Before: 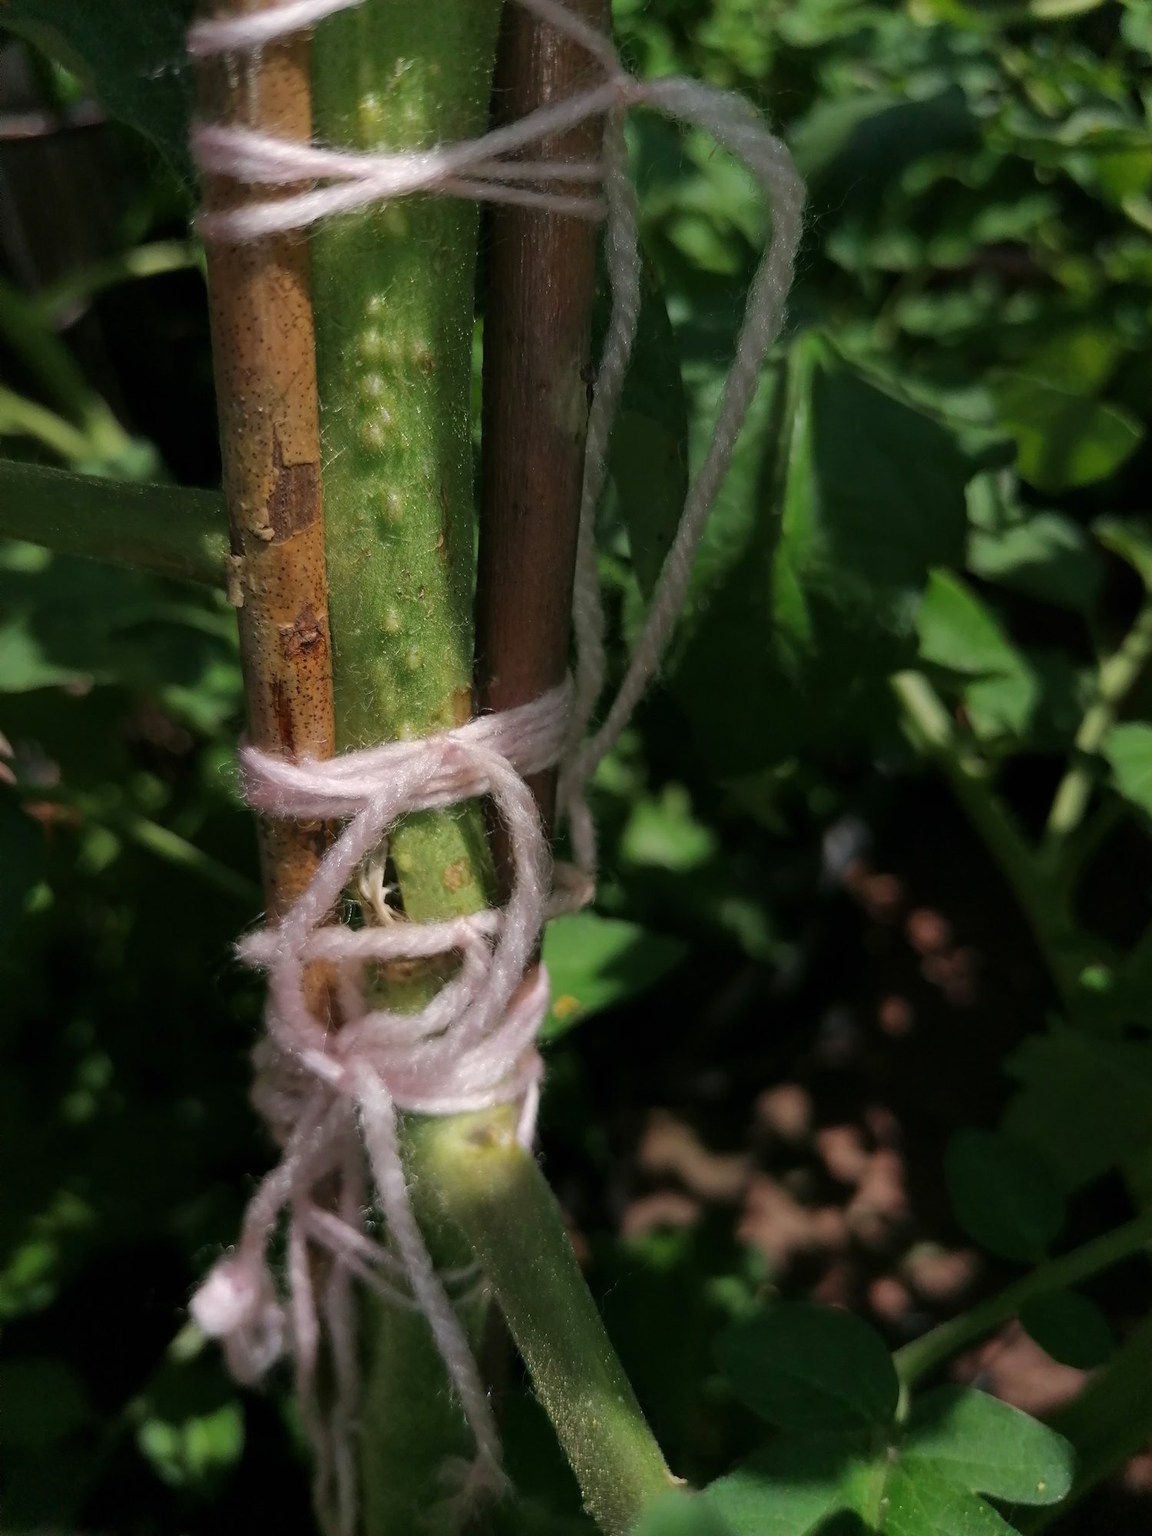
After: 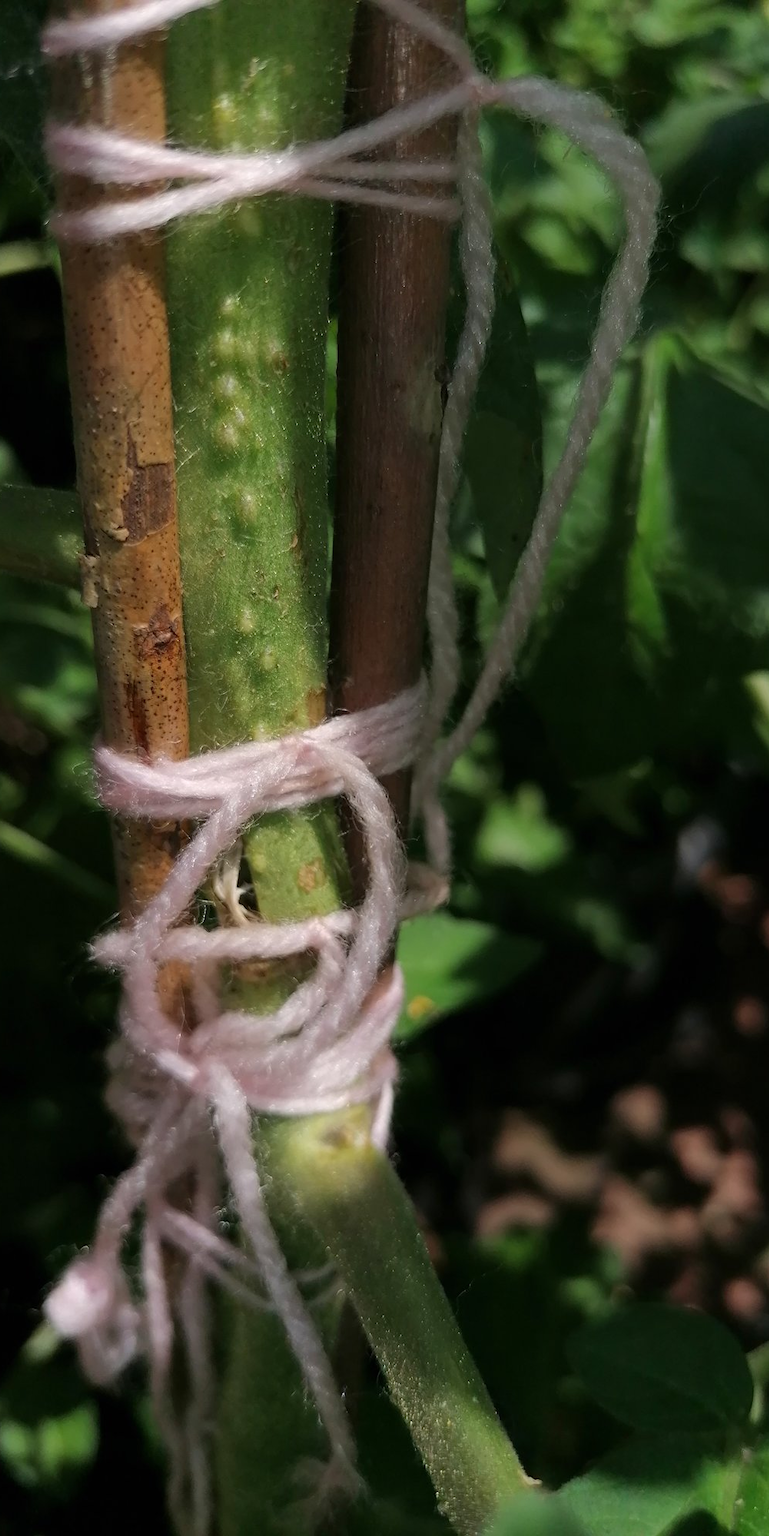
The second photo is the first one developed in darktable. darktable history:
crop and rotate: left 12.71%, right 20.471%
